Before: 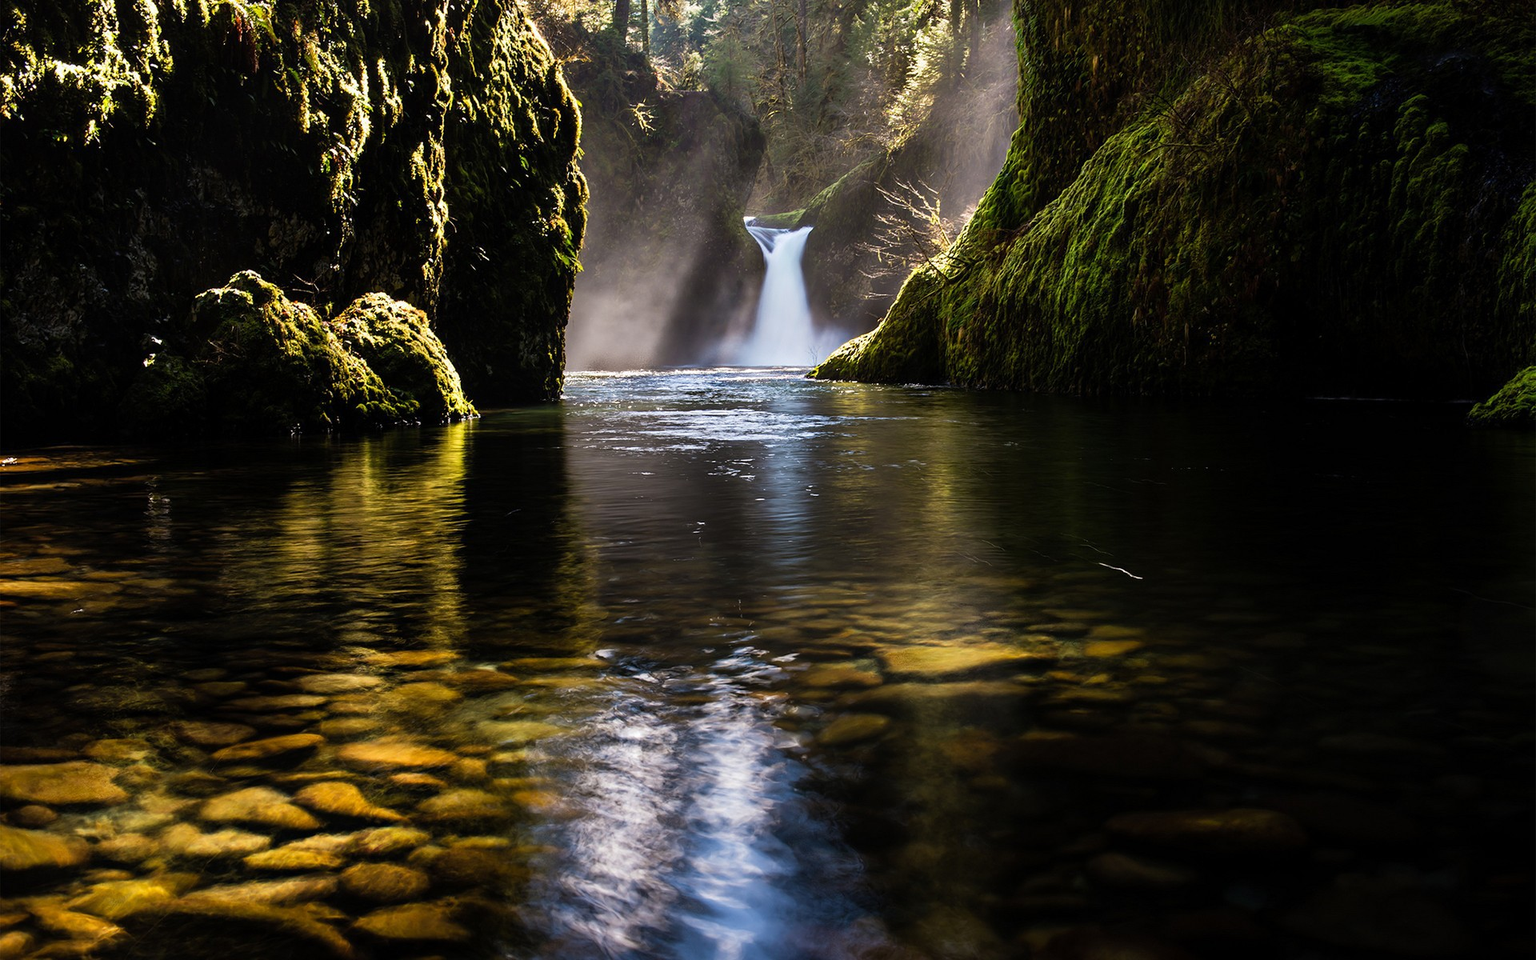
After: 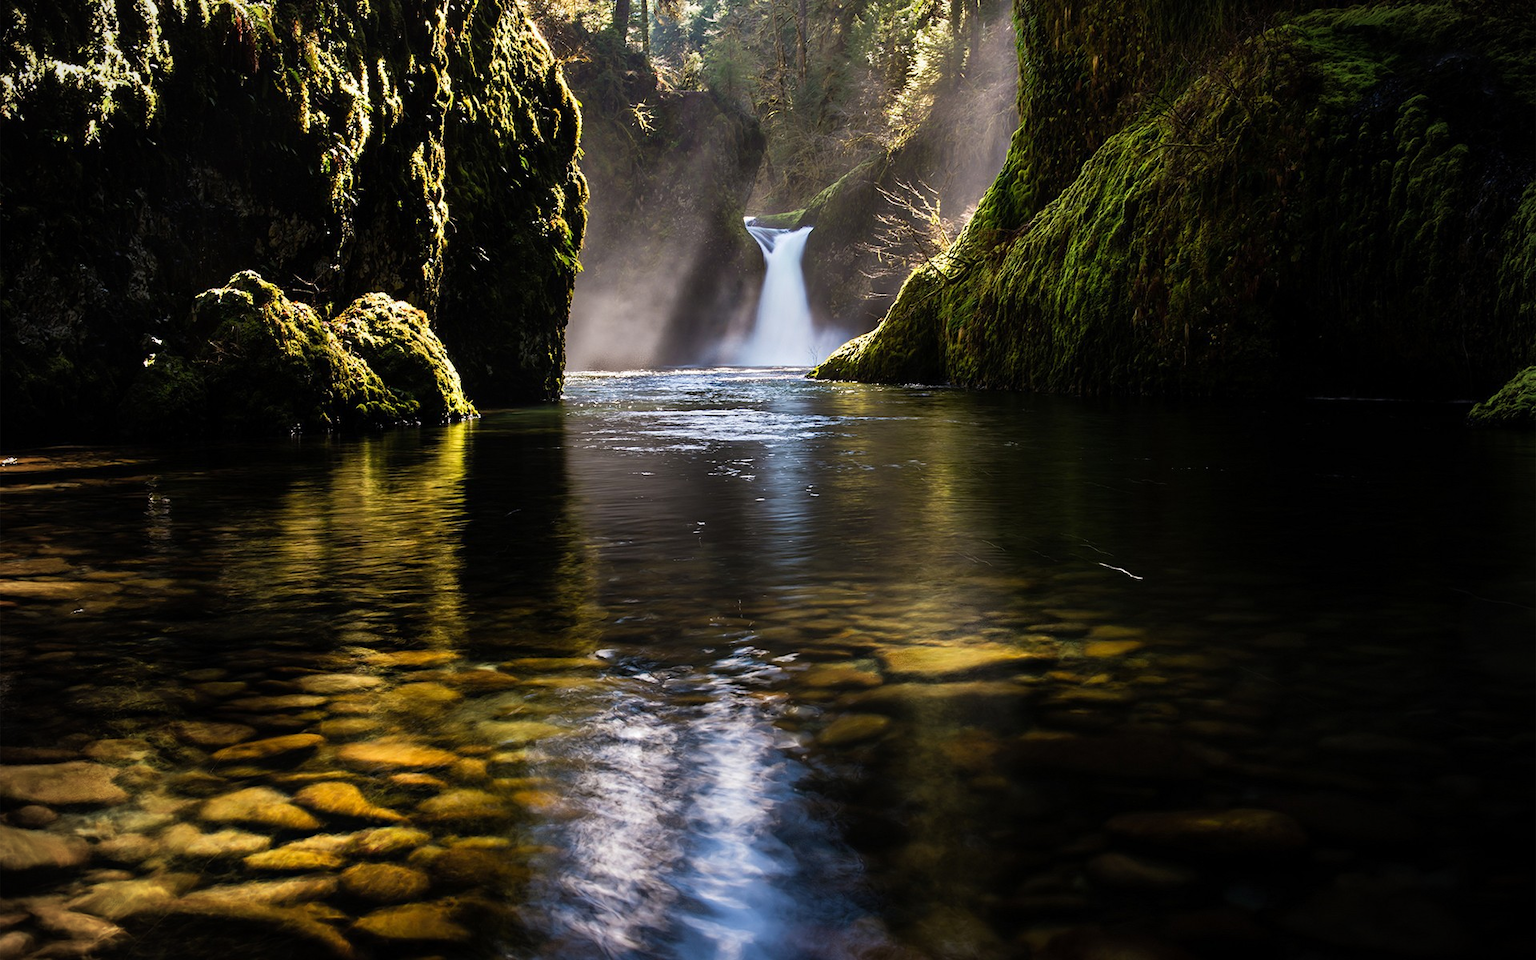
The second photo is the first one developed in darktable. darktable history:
vignetting: fall-off radius 61.2%
